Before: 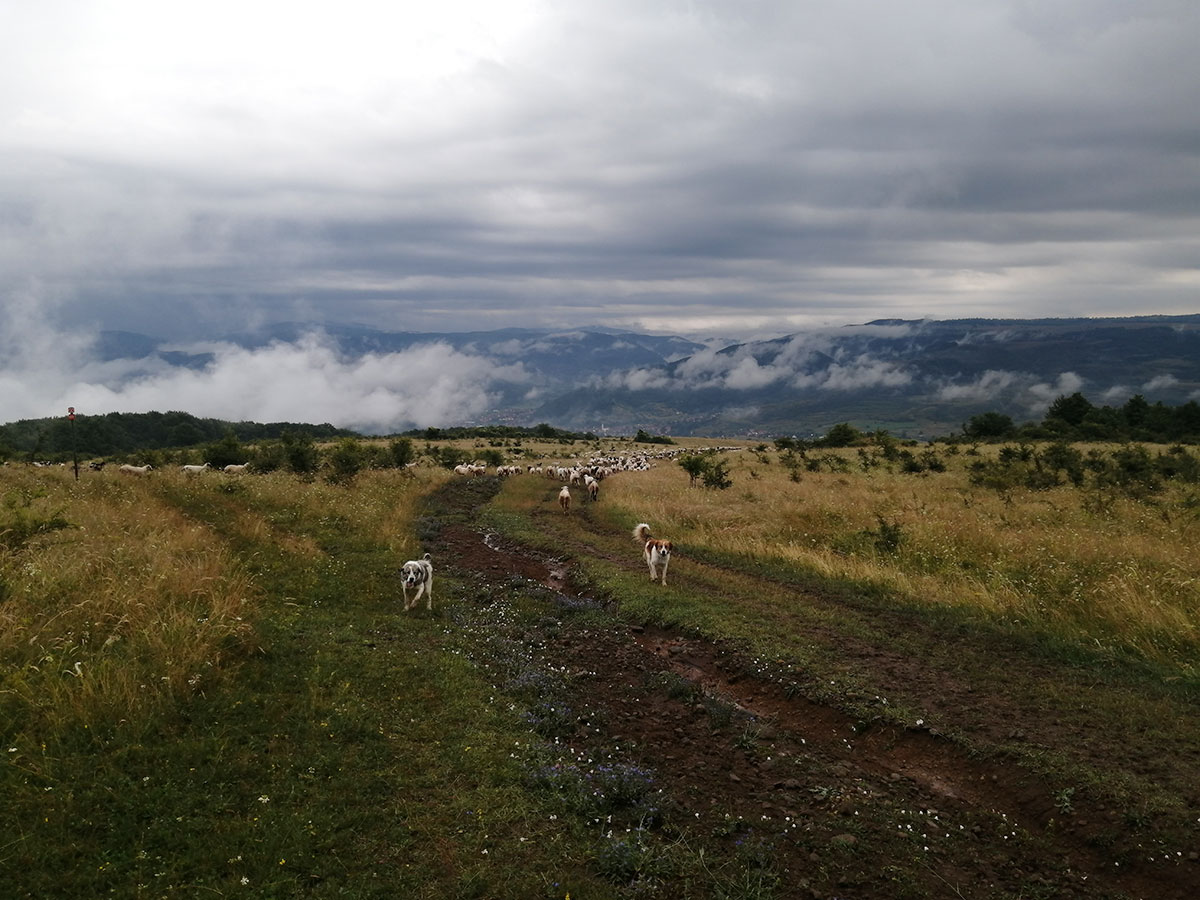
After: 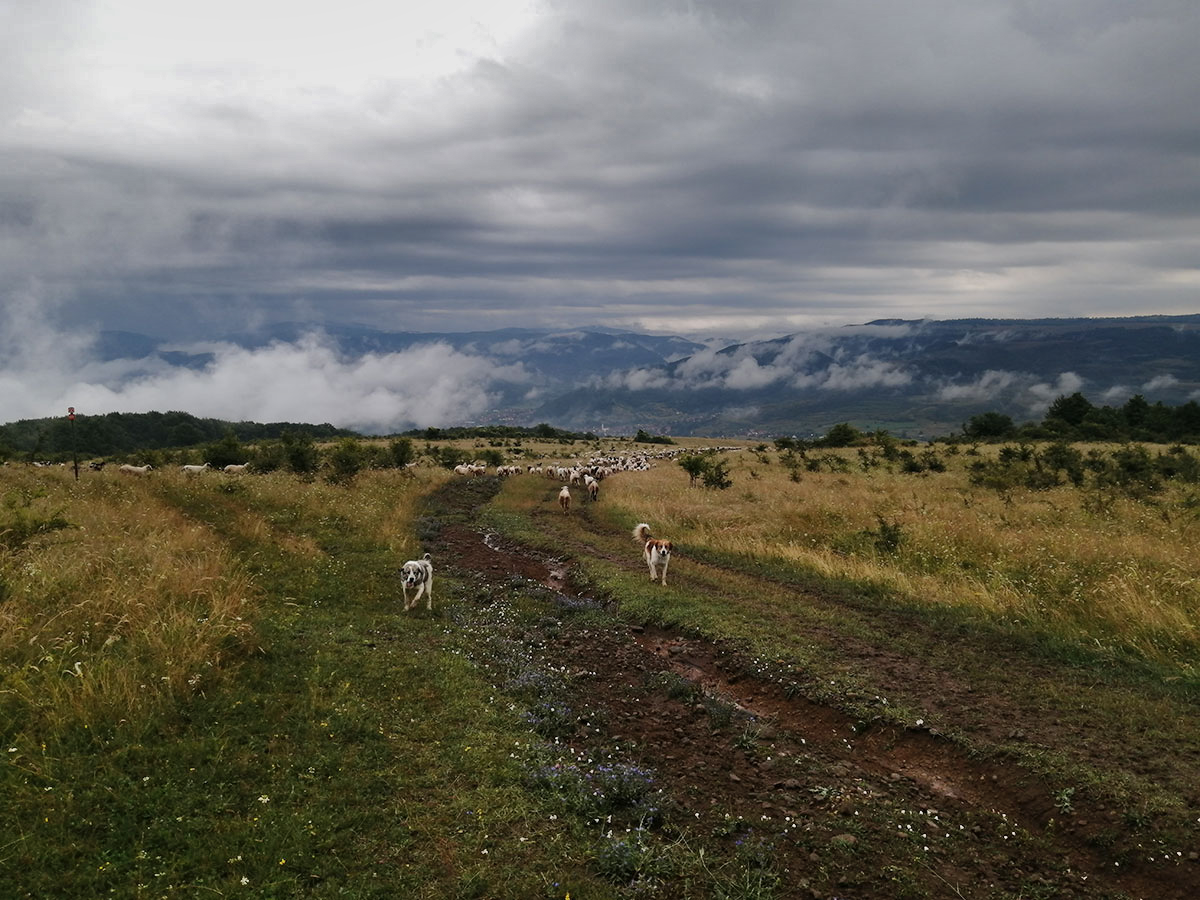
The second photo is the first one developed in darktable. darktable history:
shadows and highlights: white point adjustment -3.64, highlights -63.34, highlights color adjustment 42%, soften with gaussian
